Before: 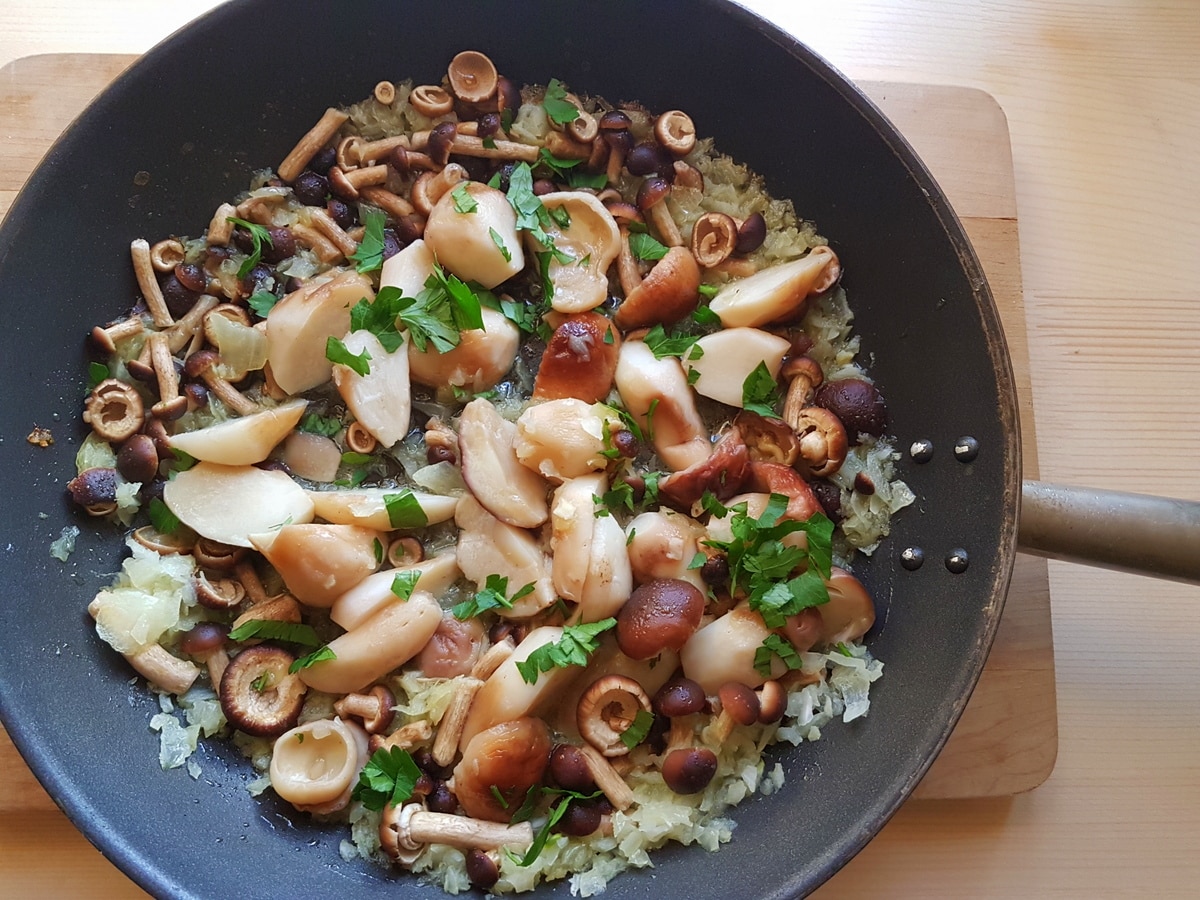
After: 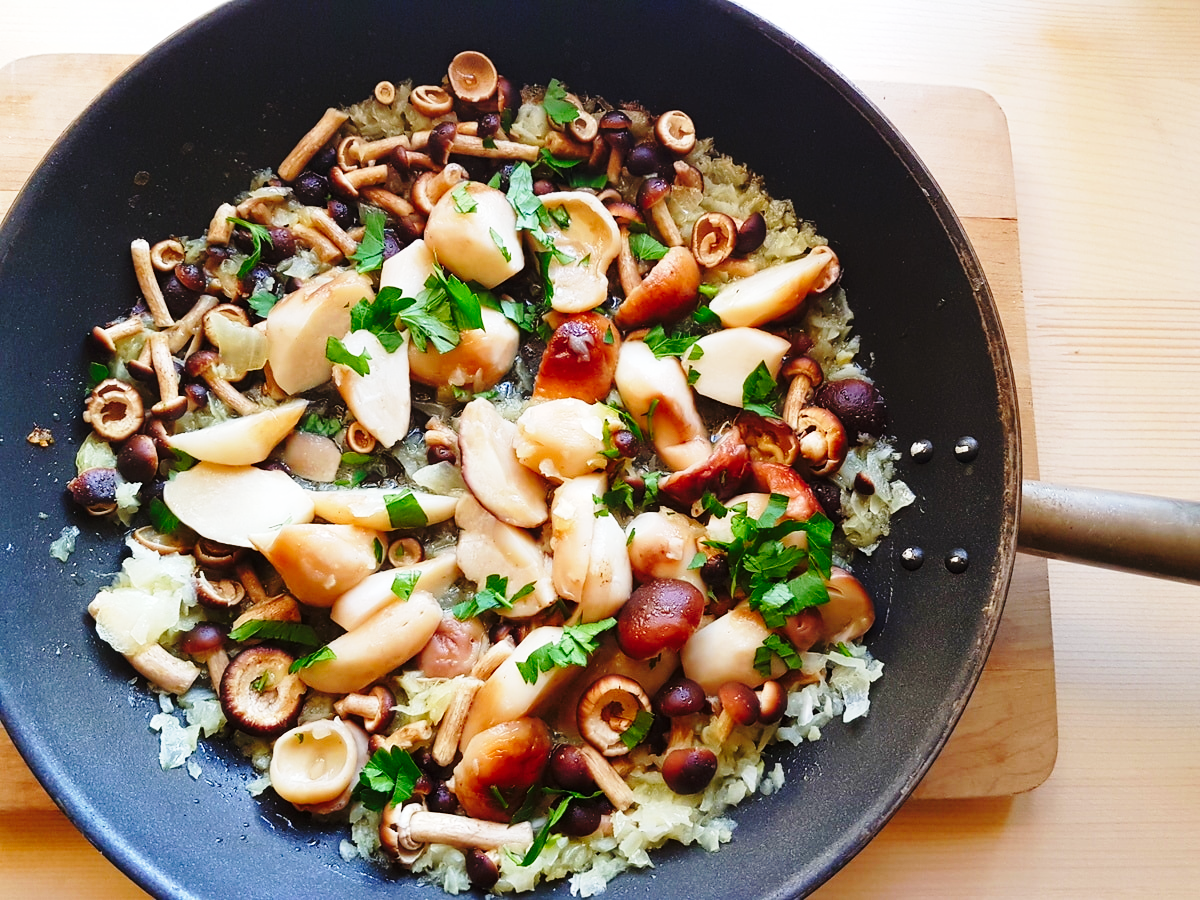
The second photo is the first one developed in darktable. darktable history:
exposure: compensate highlight preservation false
base curve: curves: ch0 [(0, 0) (0.04, 0.03) (0.133, 0.232) (0.448, 0.748) (0.843, 0.968) (1, 1)], preserve colors none
